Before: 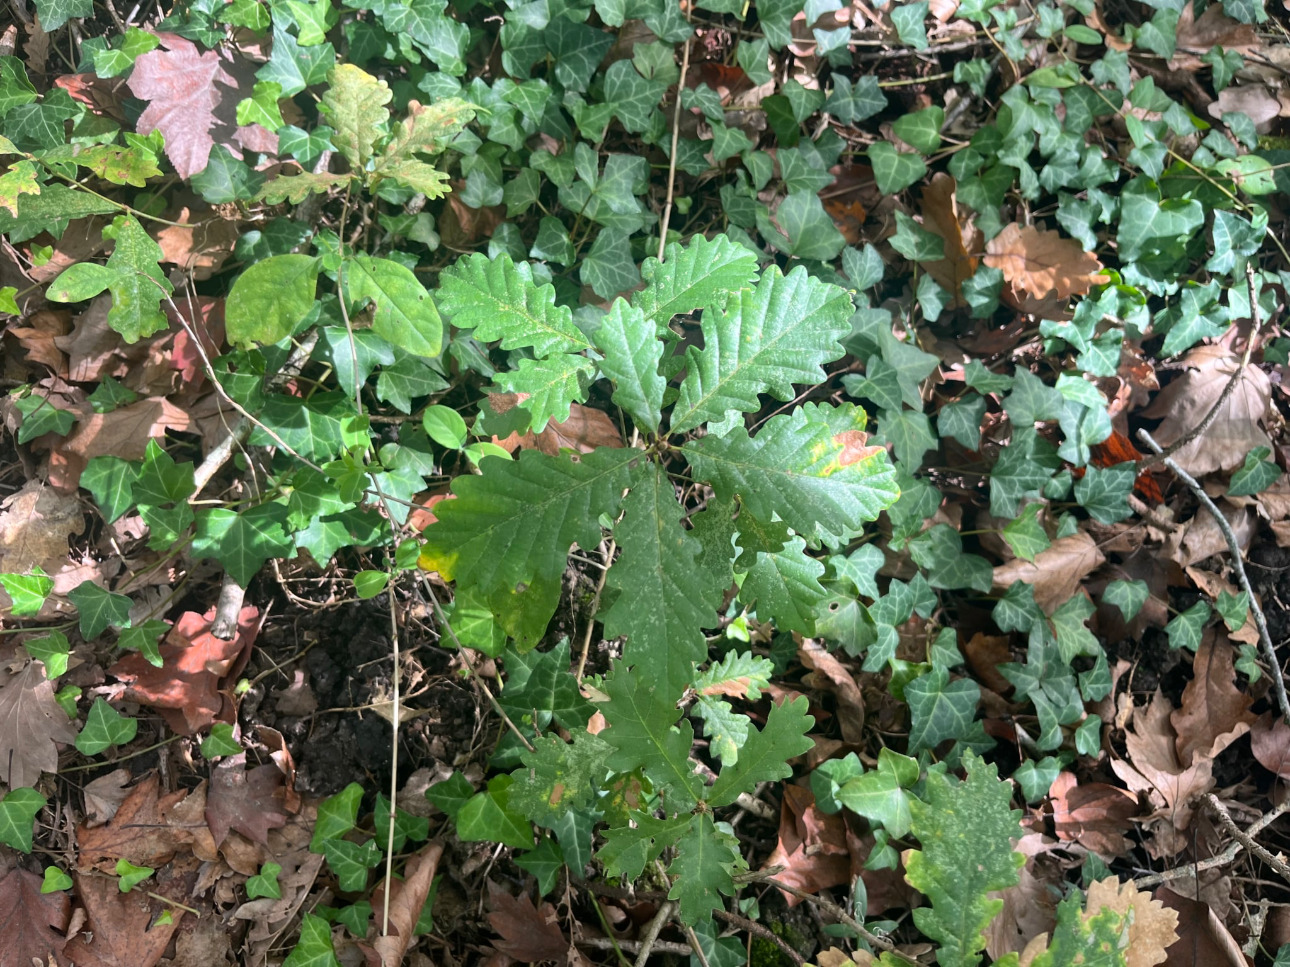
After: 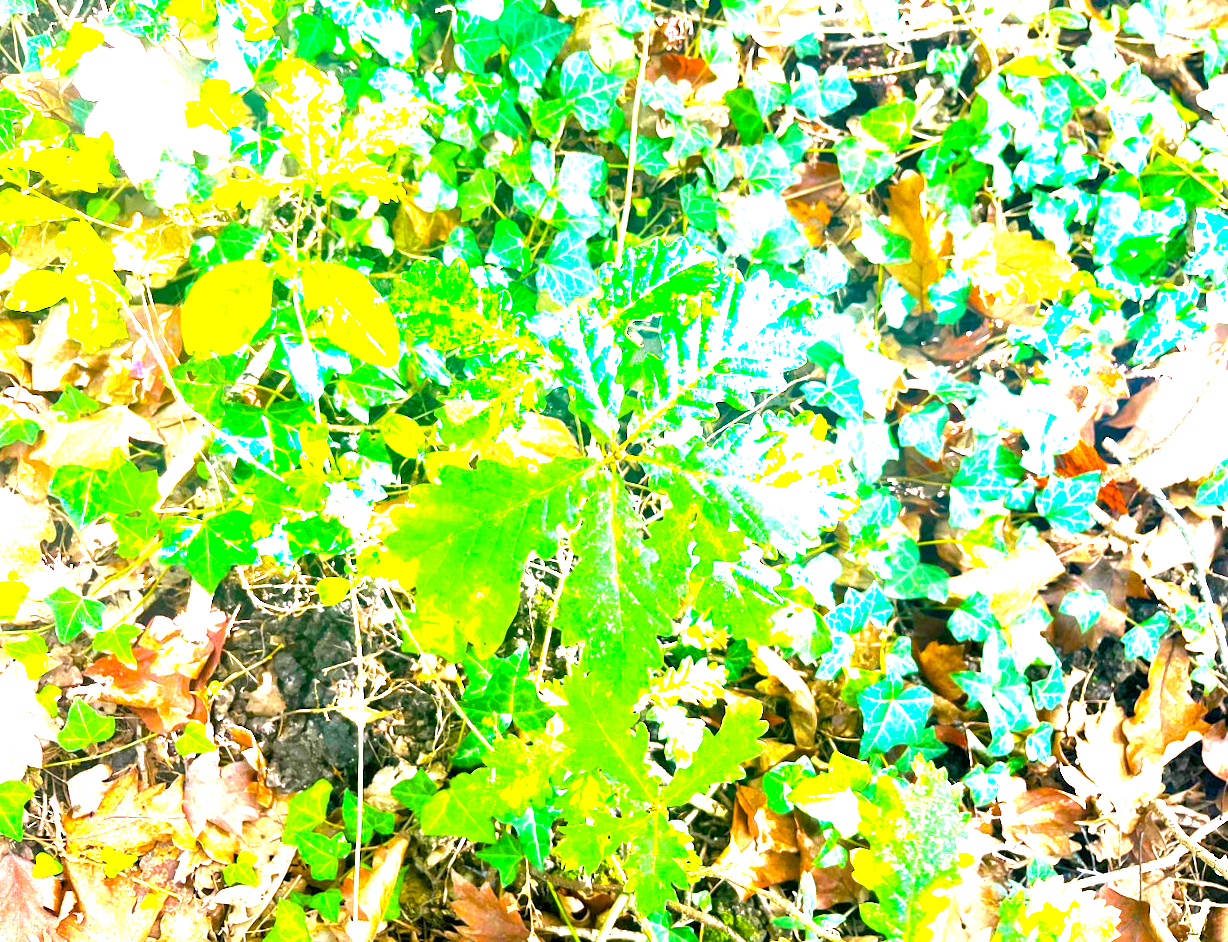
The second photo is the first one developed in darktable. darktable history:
color balance rgb: linear chroma grading › global chroma 25%, perceptual saturation grading › global saturation 40%, perceptual brilliance grading › global brilliance 30%, global vibrance 40%
exposure: black level correction 0.001, exposure 2.607 EV, compensate exposure bias true, compensate highlight preservation false
rotate and perspective: rotation 0.074°, lens shift (vertical) 0.096, lens shift (horizontal) -0.041, crop left 0.043, crop right 0.952, crop top 0.024, crop bottom 0.979
